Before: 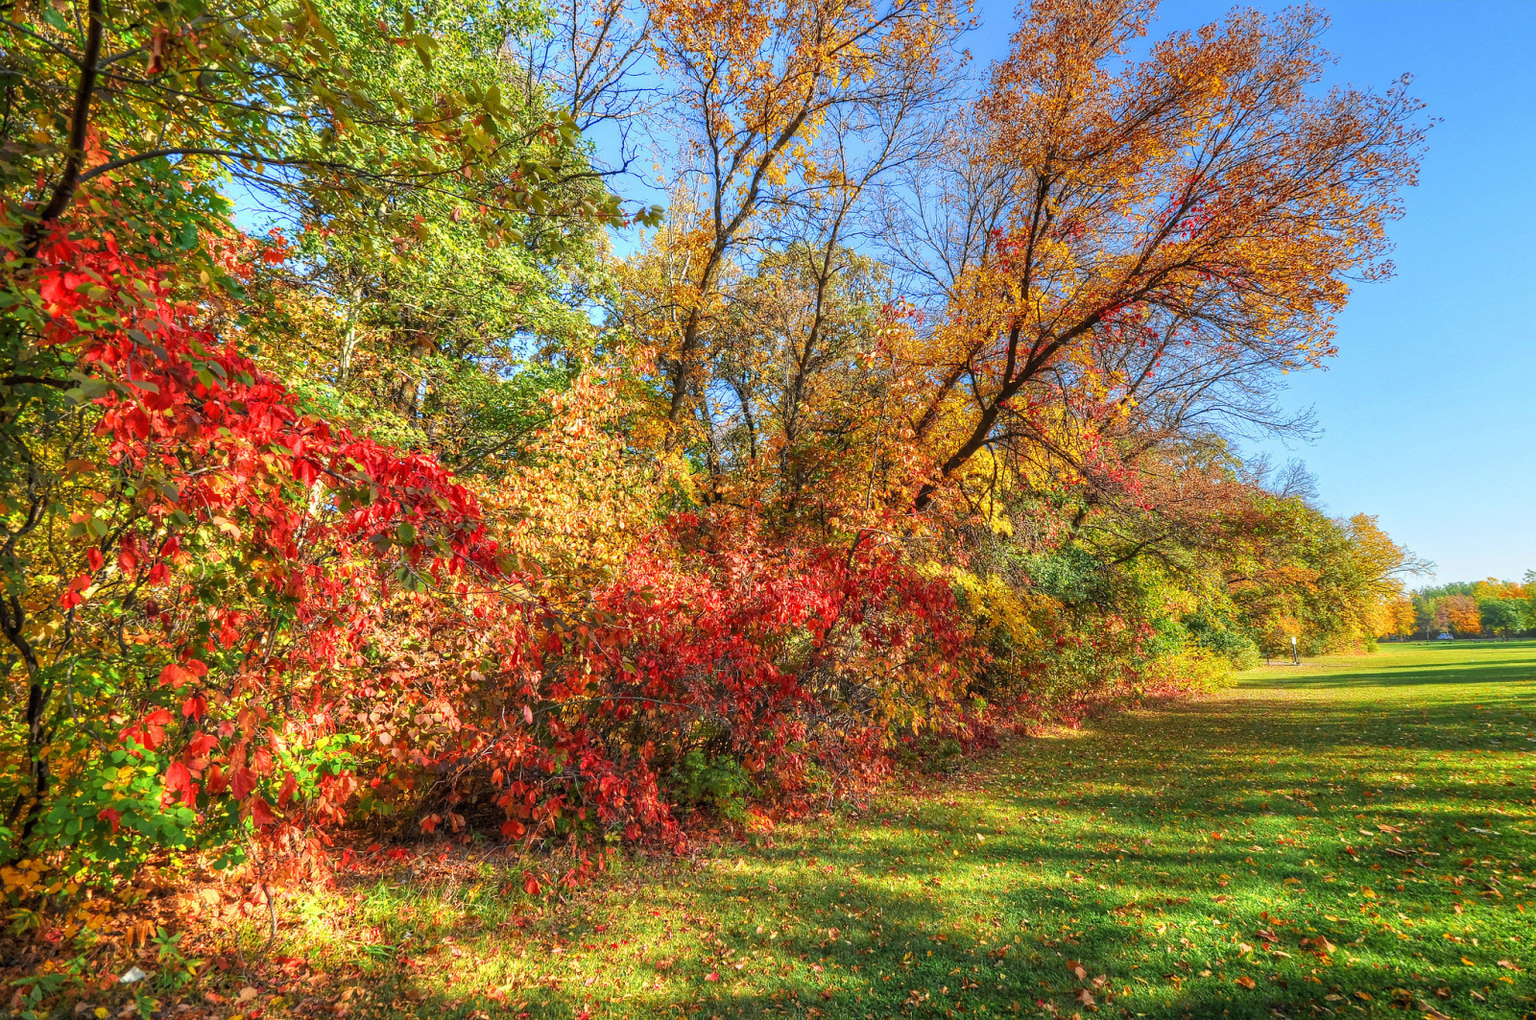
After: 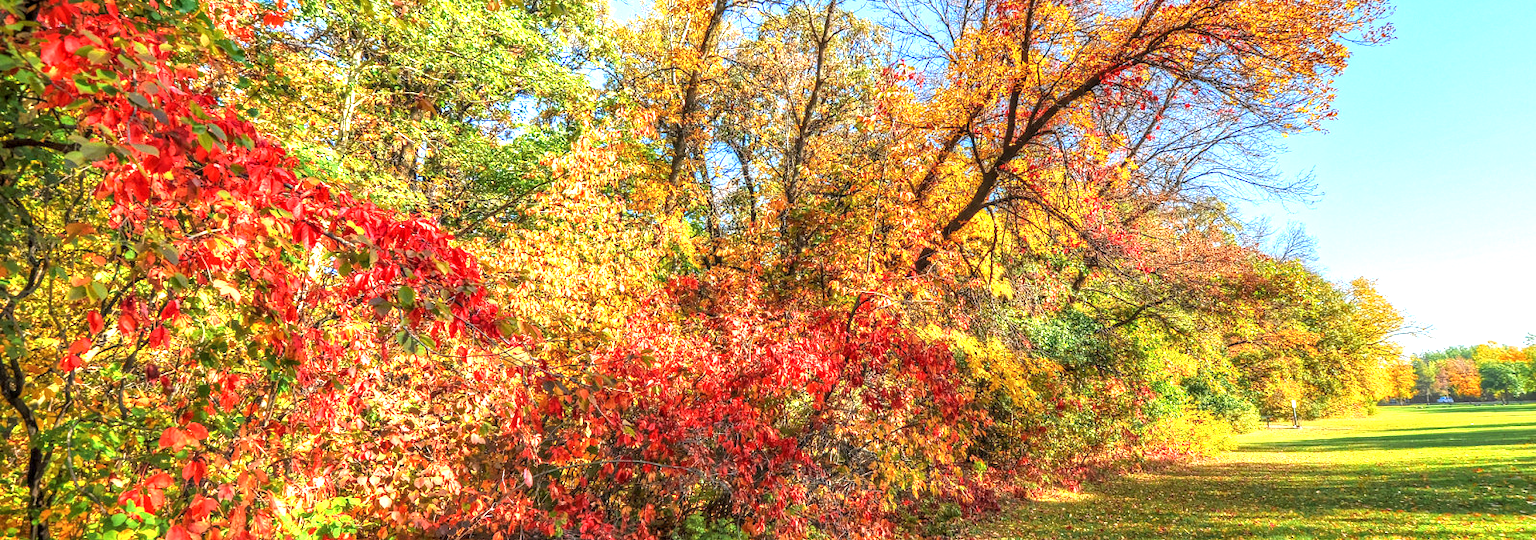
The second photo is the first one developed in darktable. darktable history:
exposure: black level correction 0, exposure 0.897 EV, compensate exposure bias true, compensate highlight preservation false
crop and rotate: top 23.291%, bottom 23.723%
local contrast: on, module defaults
